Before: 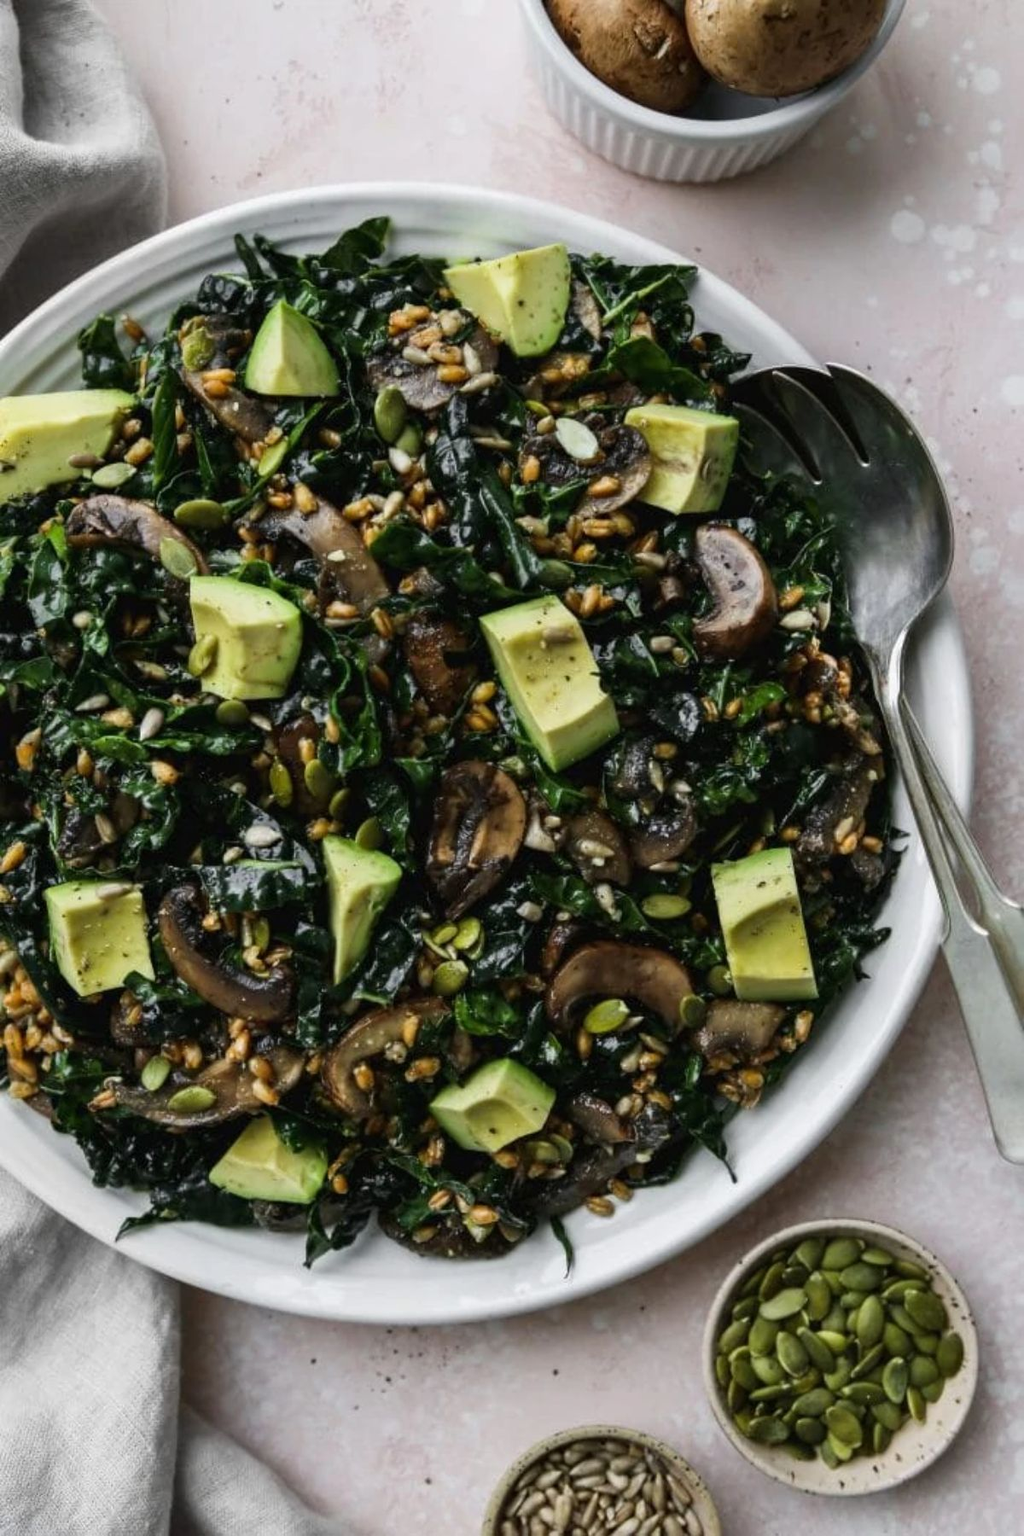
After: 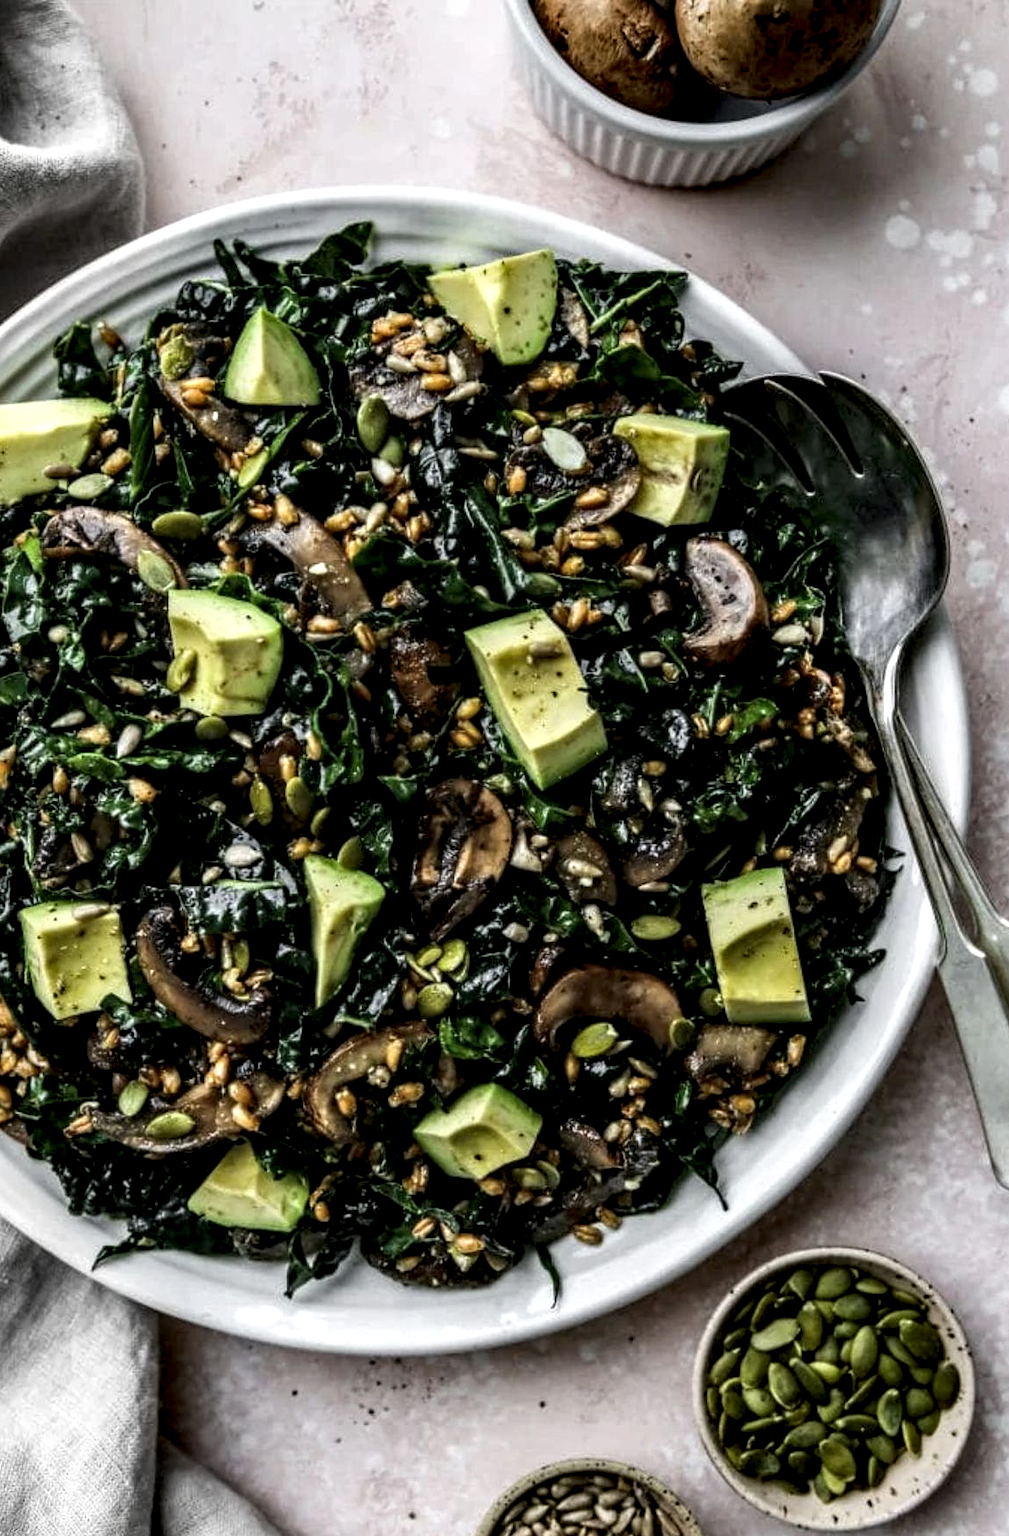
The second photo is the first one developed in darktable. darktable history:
local contrast: highlights 20%, detail 197%
crop and rotate: left 2.536%, right 1.107%, bottom 2.246%
